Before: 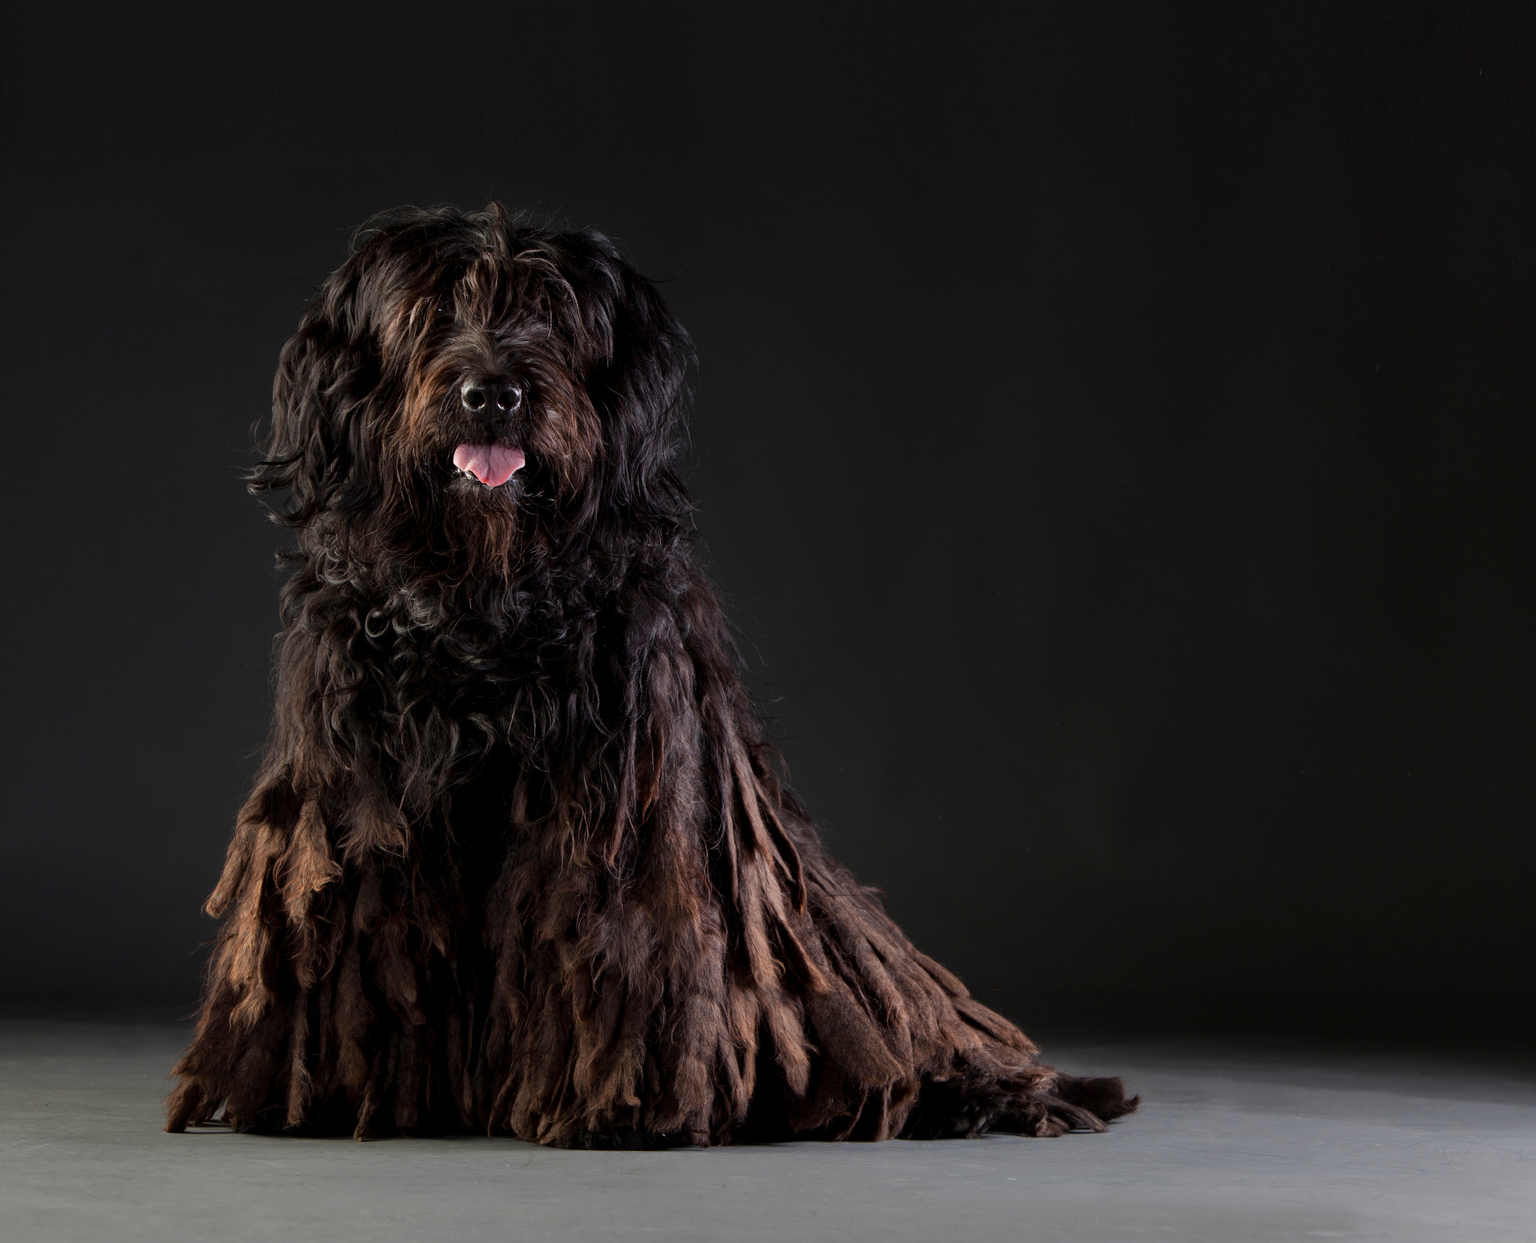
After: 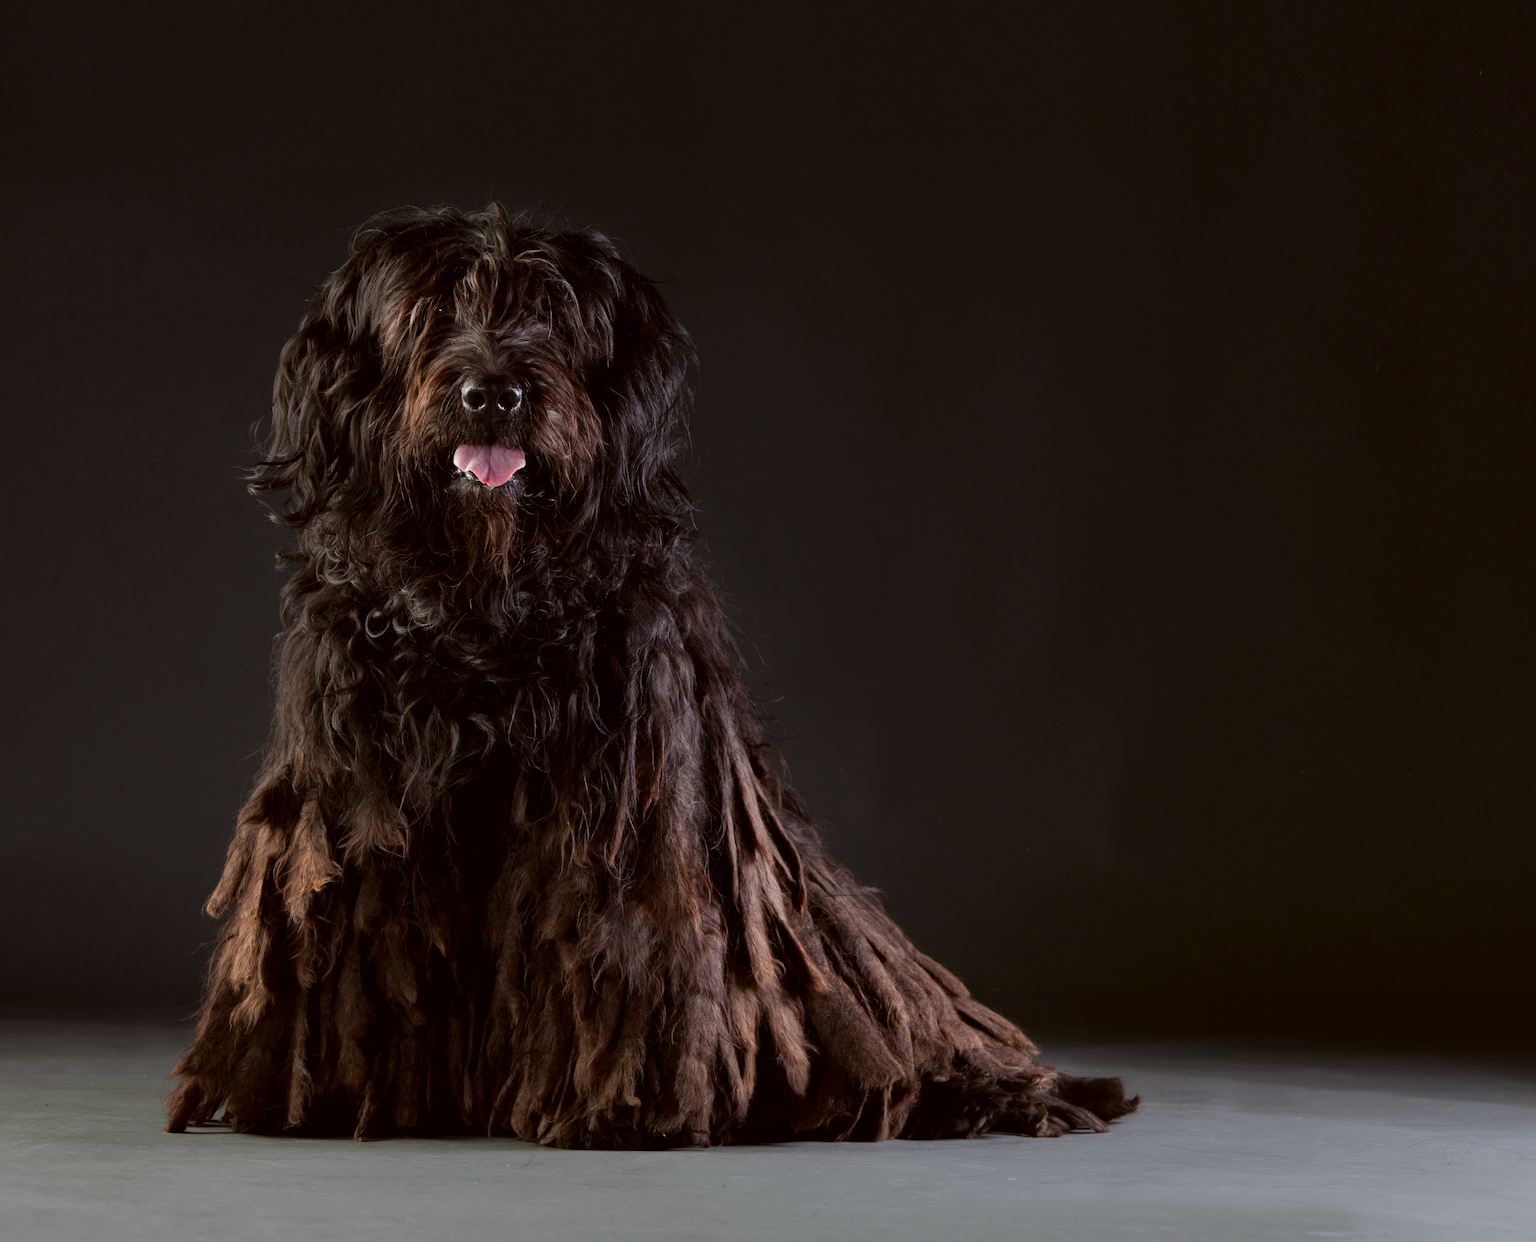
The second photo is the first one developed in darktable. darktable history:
color correction: highlights a* -3.28, highlights b* -6.24, shadows a* 3.1, shadows b* 5.19
